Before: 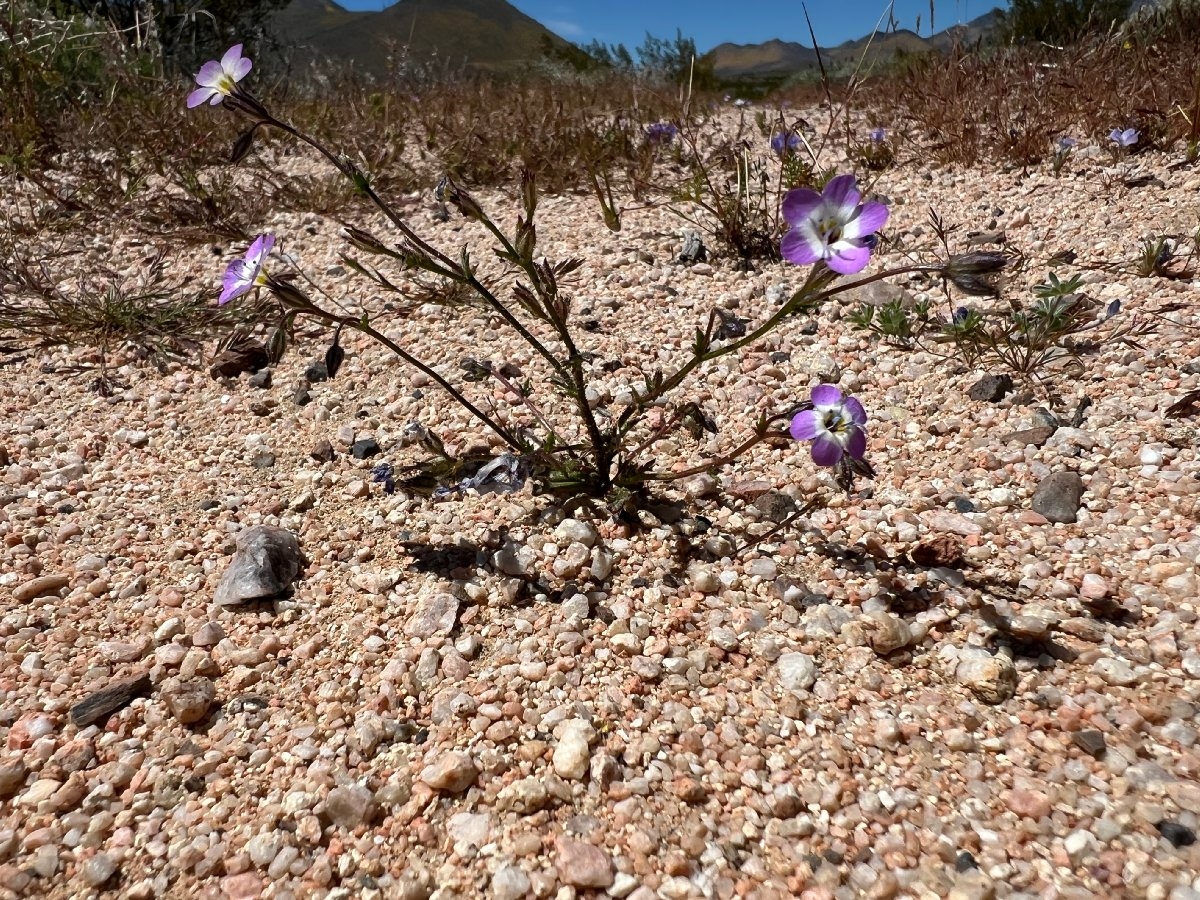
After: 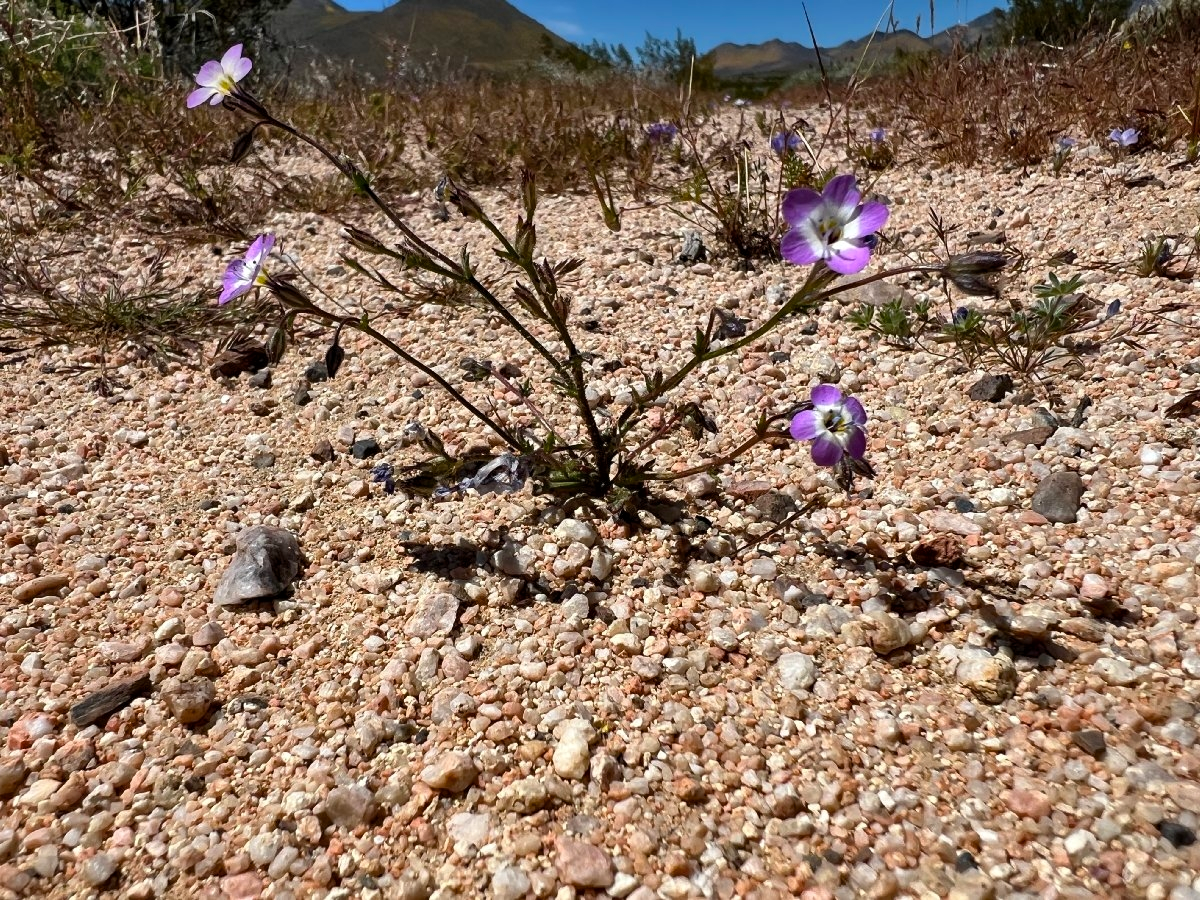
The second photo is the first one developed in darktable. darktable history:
color balance rgb: perceptual saturation grading › global saturation 17.912%
contrast equalizer: y [[0.5, 0.488, 0.462, 0.461, 0.491, 0.5], [0.5 ×6], [0.5 ×6], [0 ×6], [0 ×6]], mix -0.209
shadows and highlights: soften with gaussian
